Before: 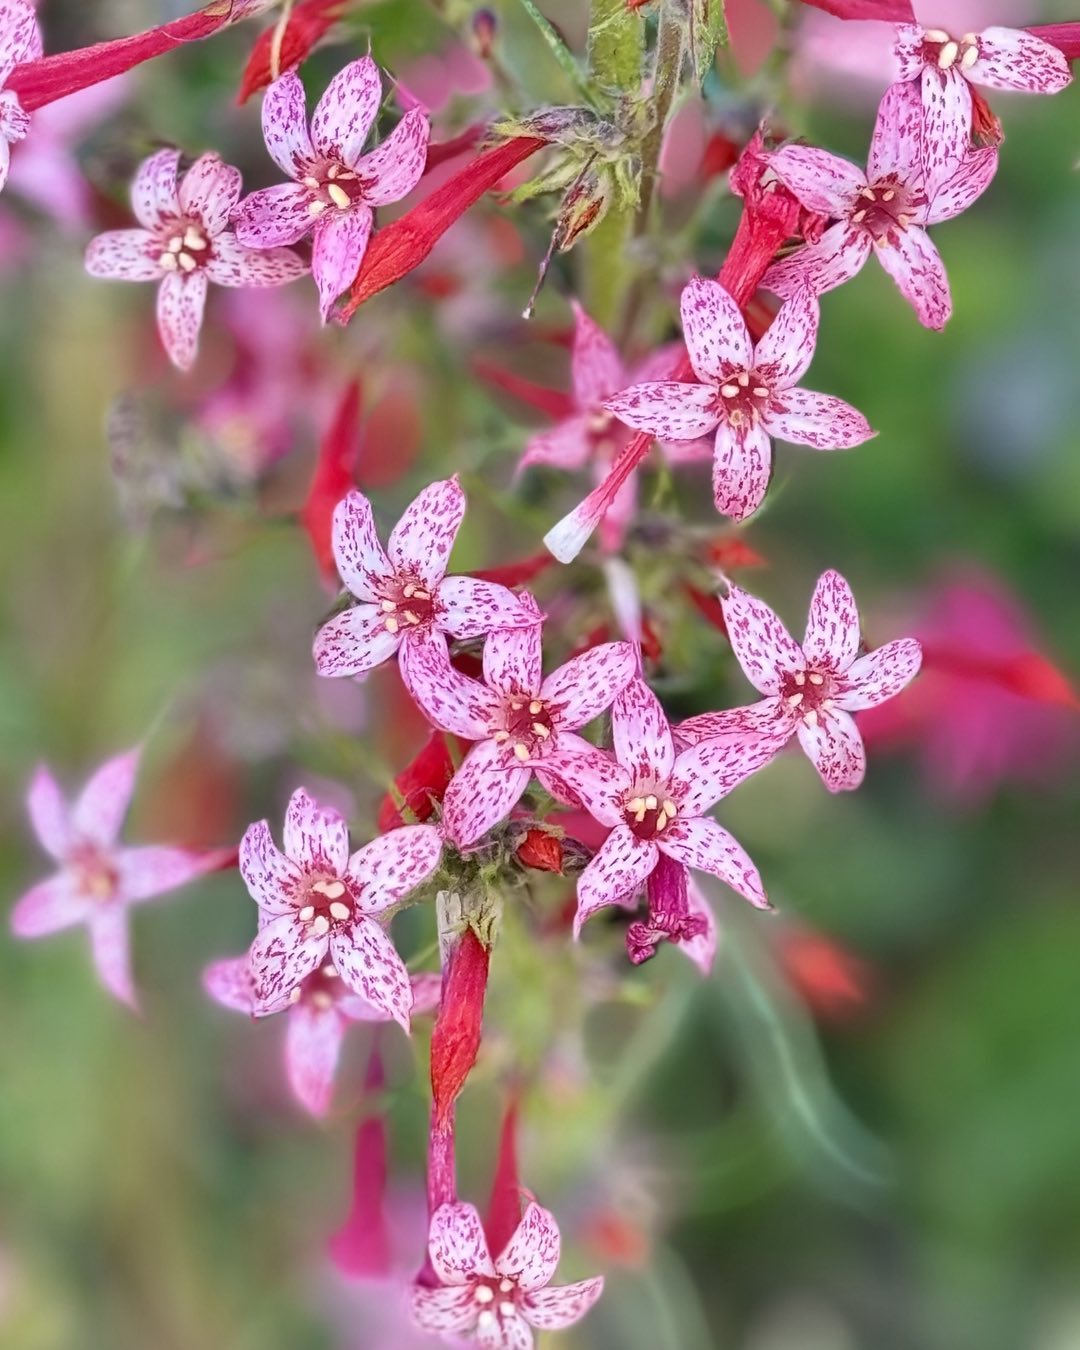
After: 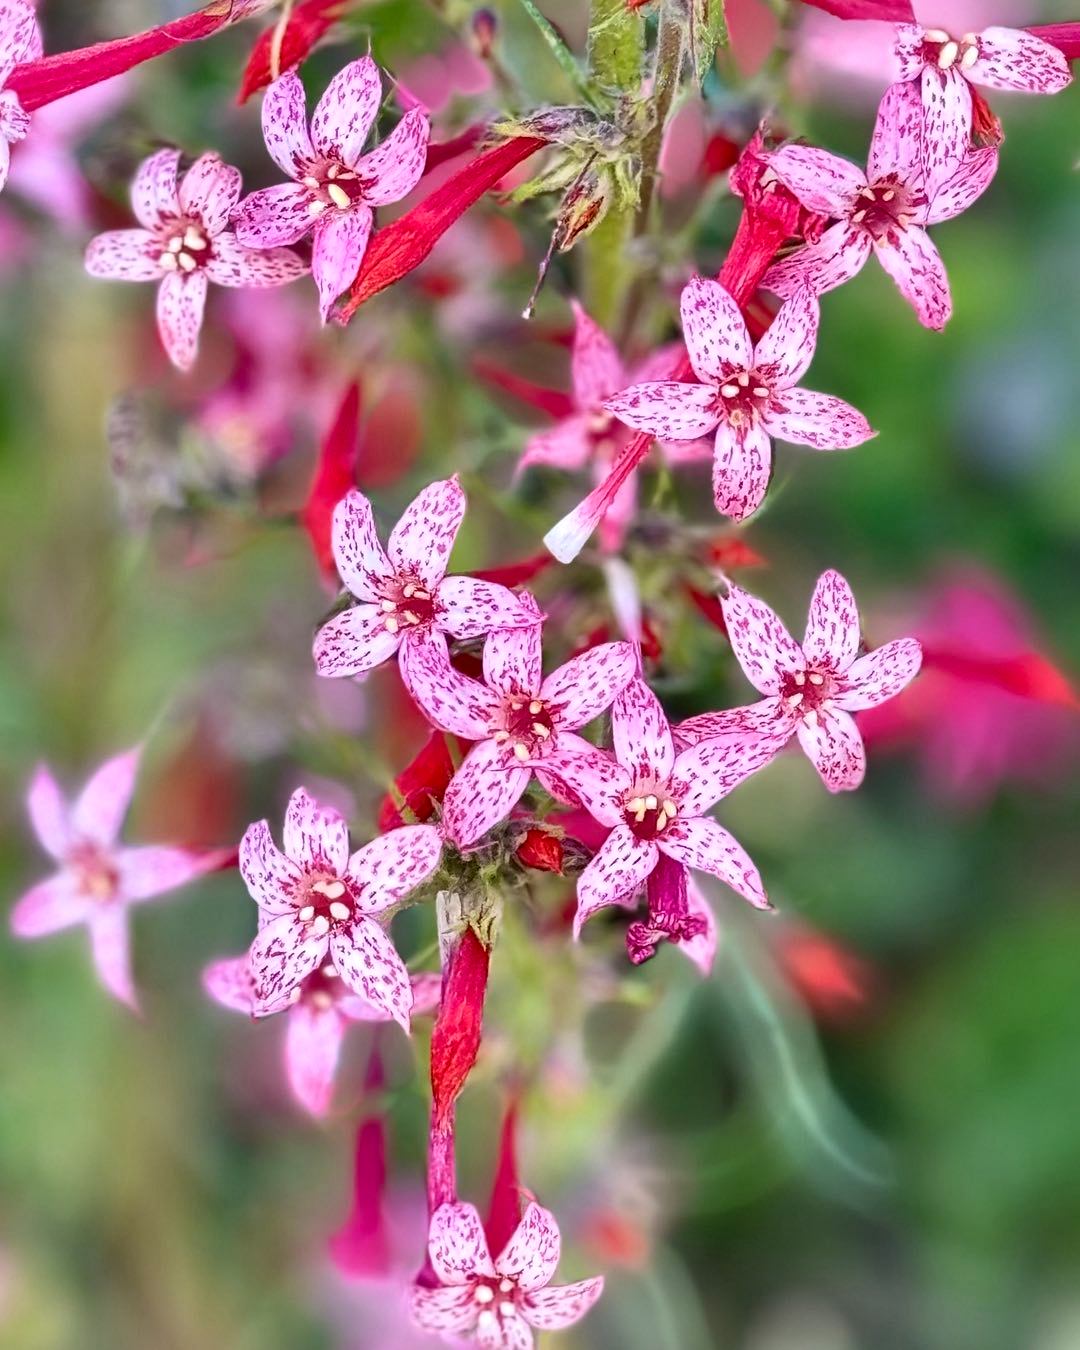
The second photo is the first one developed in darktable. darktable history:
local contrast: mode bilateral grid, contrast 20, coarseness 100, detail 150%, midtone range 0.2
white balance: red 1.004, blue 1.024
